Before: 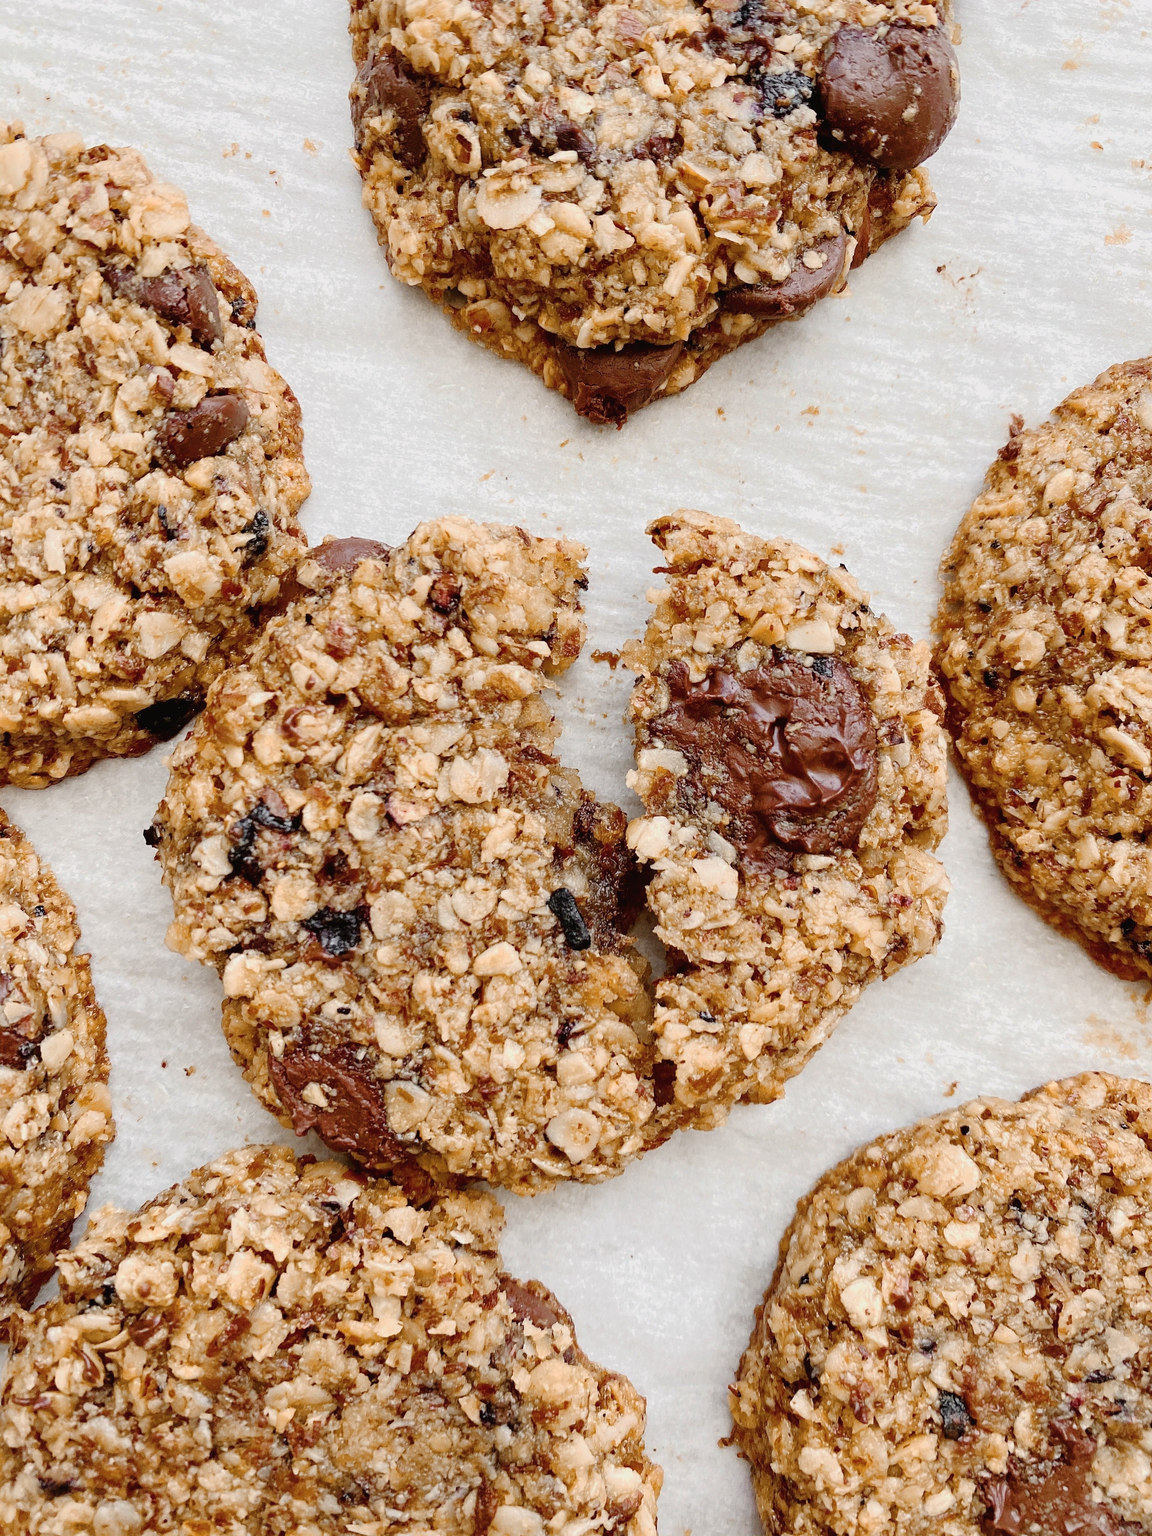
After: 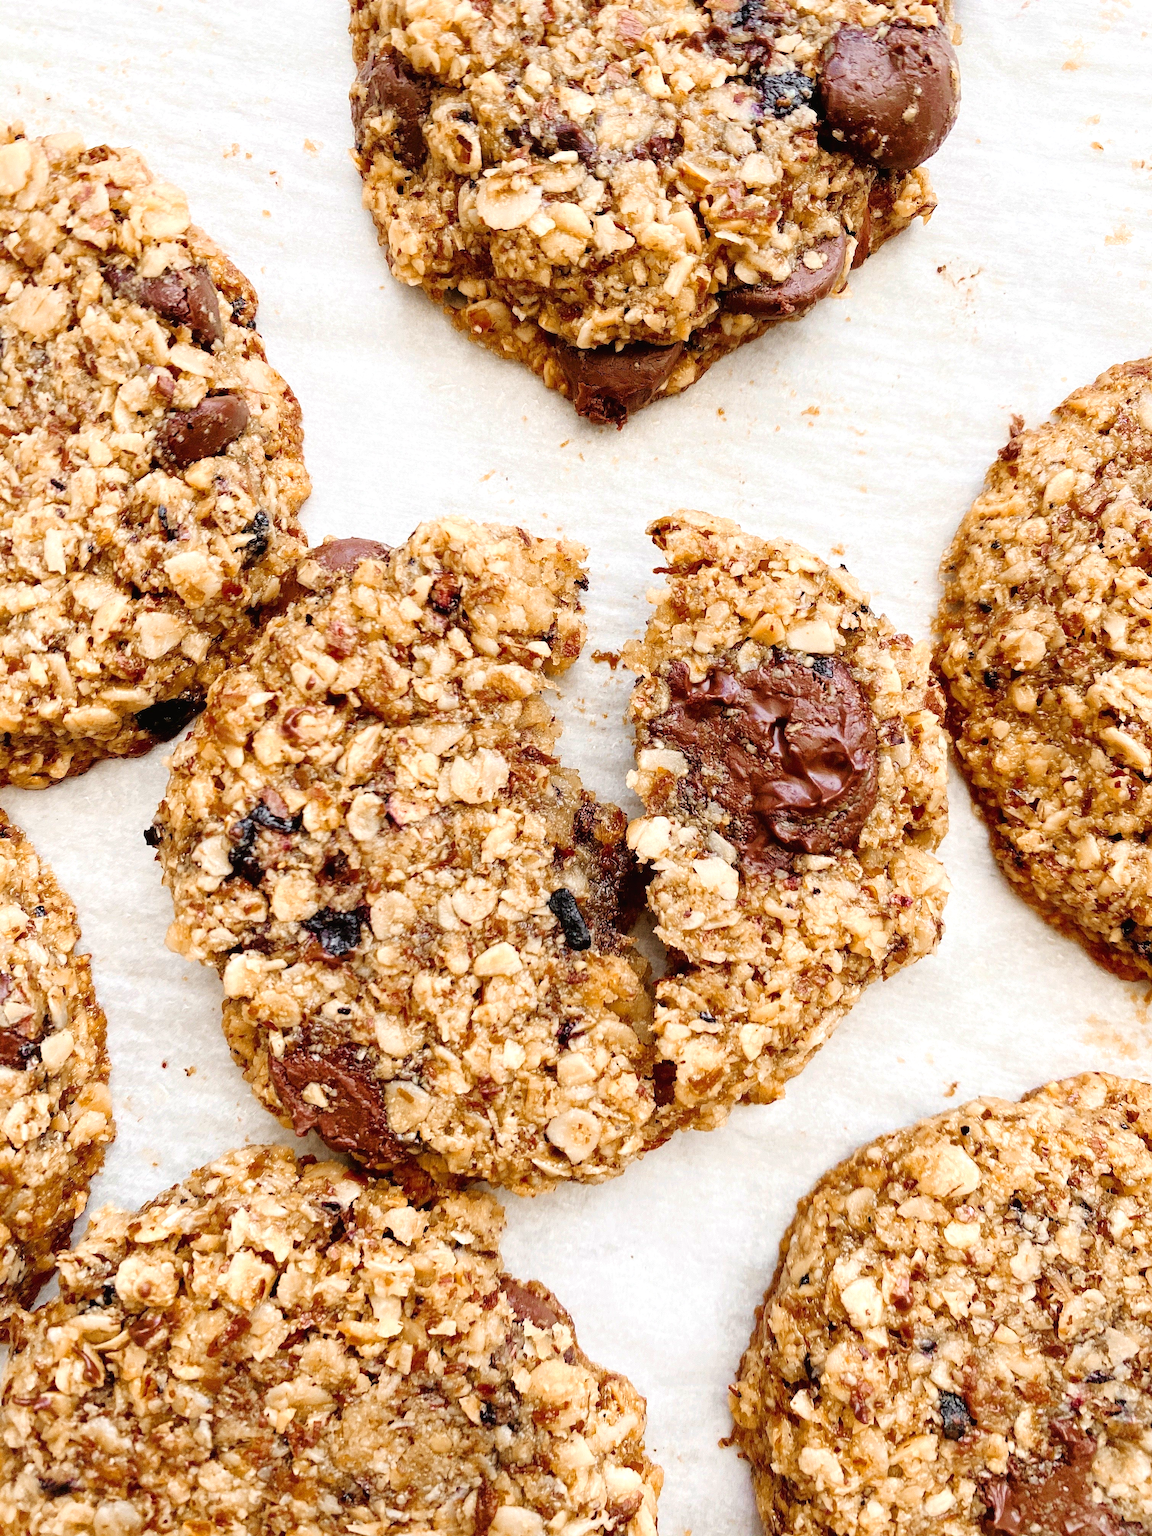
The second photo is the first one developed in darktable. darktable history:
tone equalizer: -8 EV -0.417 EV, -7 EV -0.403 EV, -6 EV -0.307 EV, -5 EV -0.233 EV, -3 EV 0.204 EV, -2 EV 0.357 EV, -1 EV 0.367 EV, +0 EV 0.424 EV
contrast brightness saturation: saturation 0.12
velvia: on, module defaults
